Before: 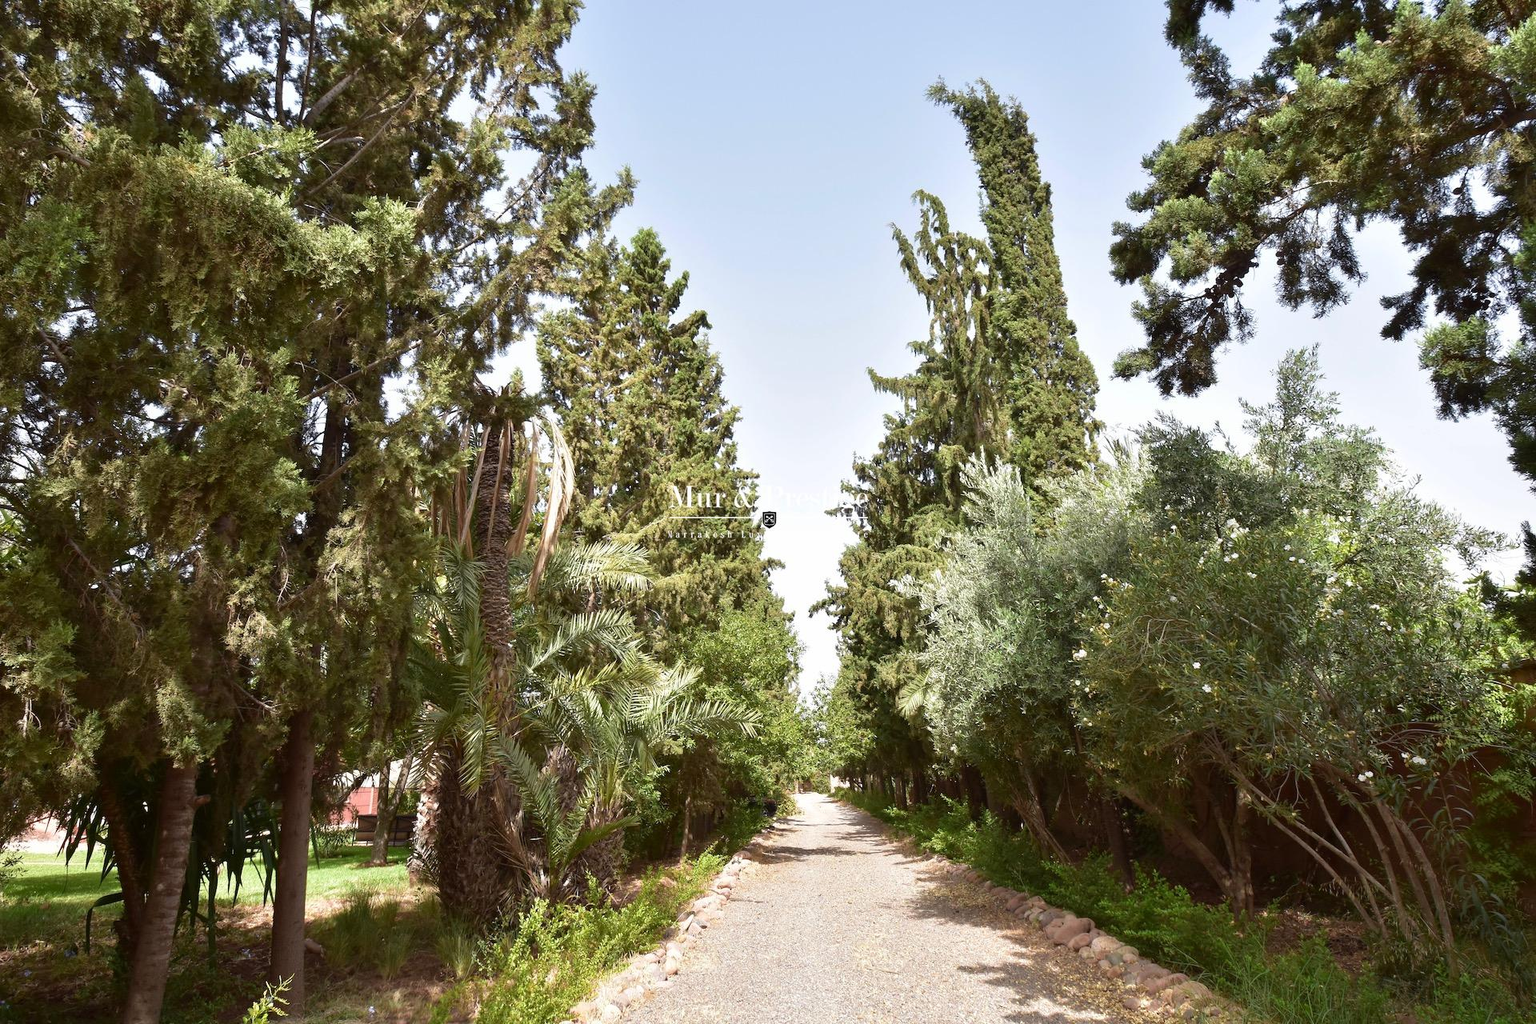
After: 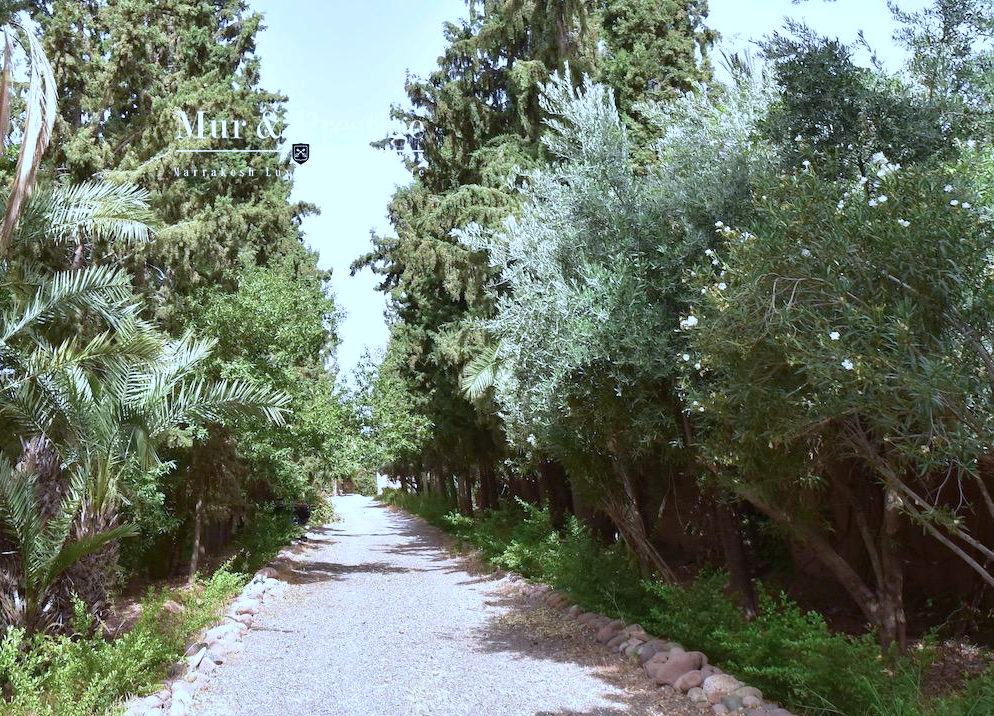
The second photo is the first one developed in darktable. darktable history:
crop: left 34.479%, top 38.822%, right 13.718%, bottom 5.172%
color calibration: illuminant custom, x 0.39, y 0.392, temperature 3856.94 K
